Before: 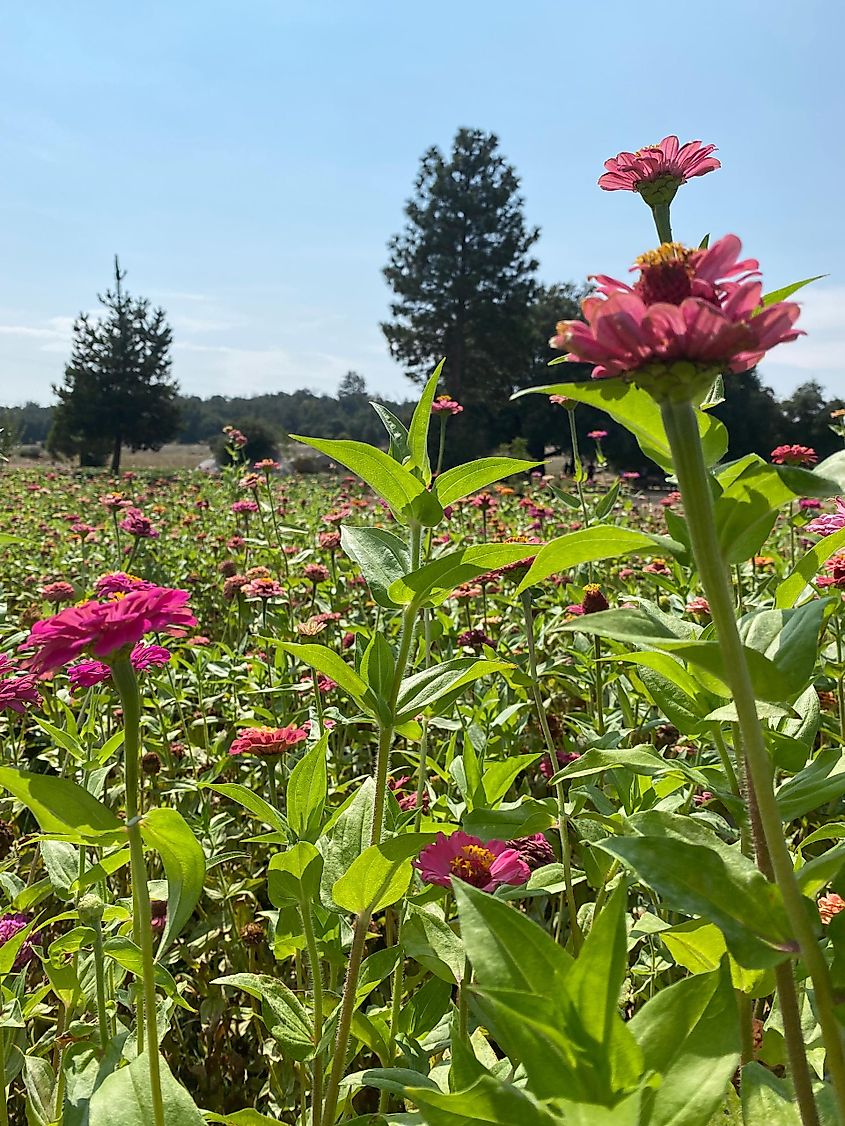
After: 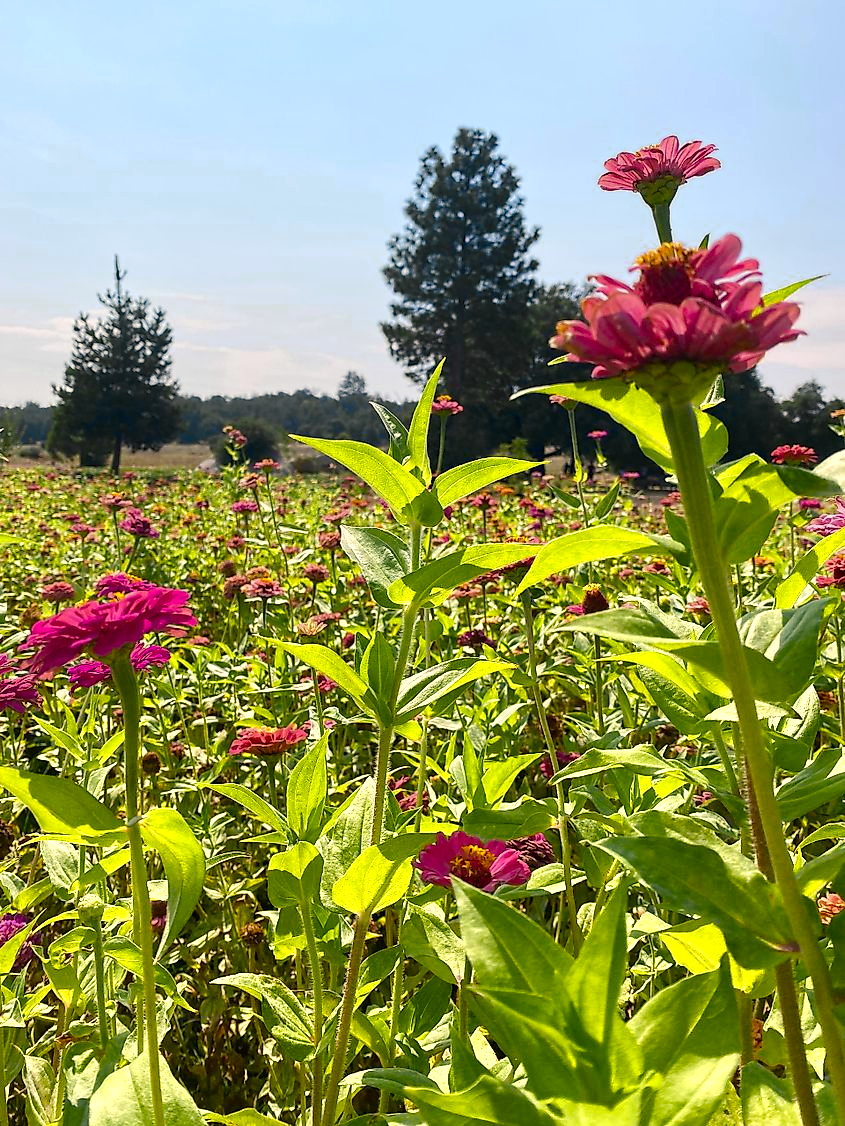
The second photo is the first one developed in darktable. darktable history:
color balance rgb: highlights gain › chroma 3.082%, highlights gain › hue 54.78°, perceptual saturation grading › global saturation 27.581%, perceptual saturation grading › highlights -25.88%, perceptual saturation grading › shadows 24.883%, global vibrance 9.861%
color zones: curves: ch0 [(0, 0.485) (0.178, 0.476) (0.261, 0.623) (0.411, 0.403) (0.708, 0.603) (0.934, 0.412)]; ch1 [(0.003, 0.485) (0.149, 0.496) (0.229, 0.584) (0.326, 0.551) (0.484, 0.262) (0.757, 0.643)]
